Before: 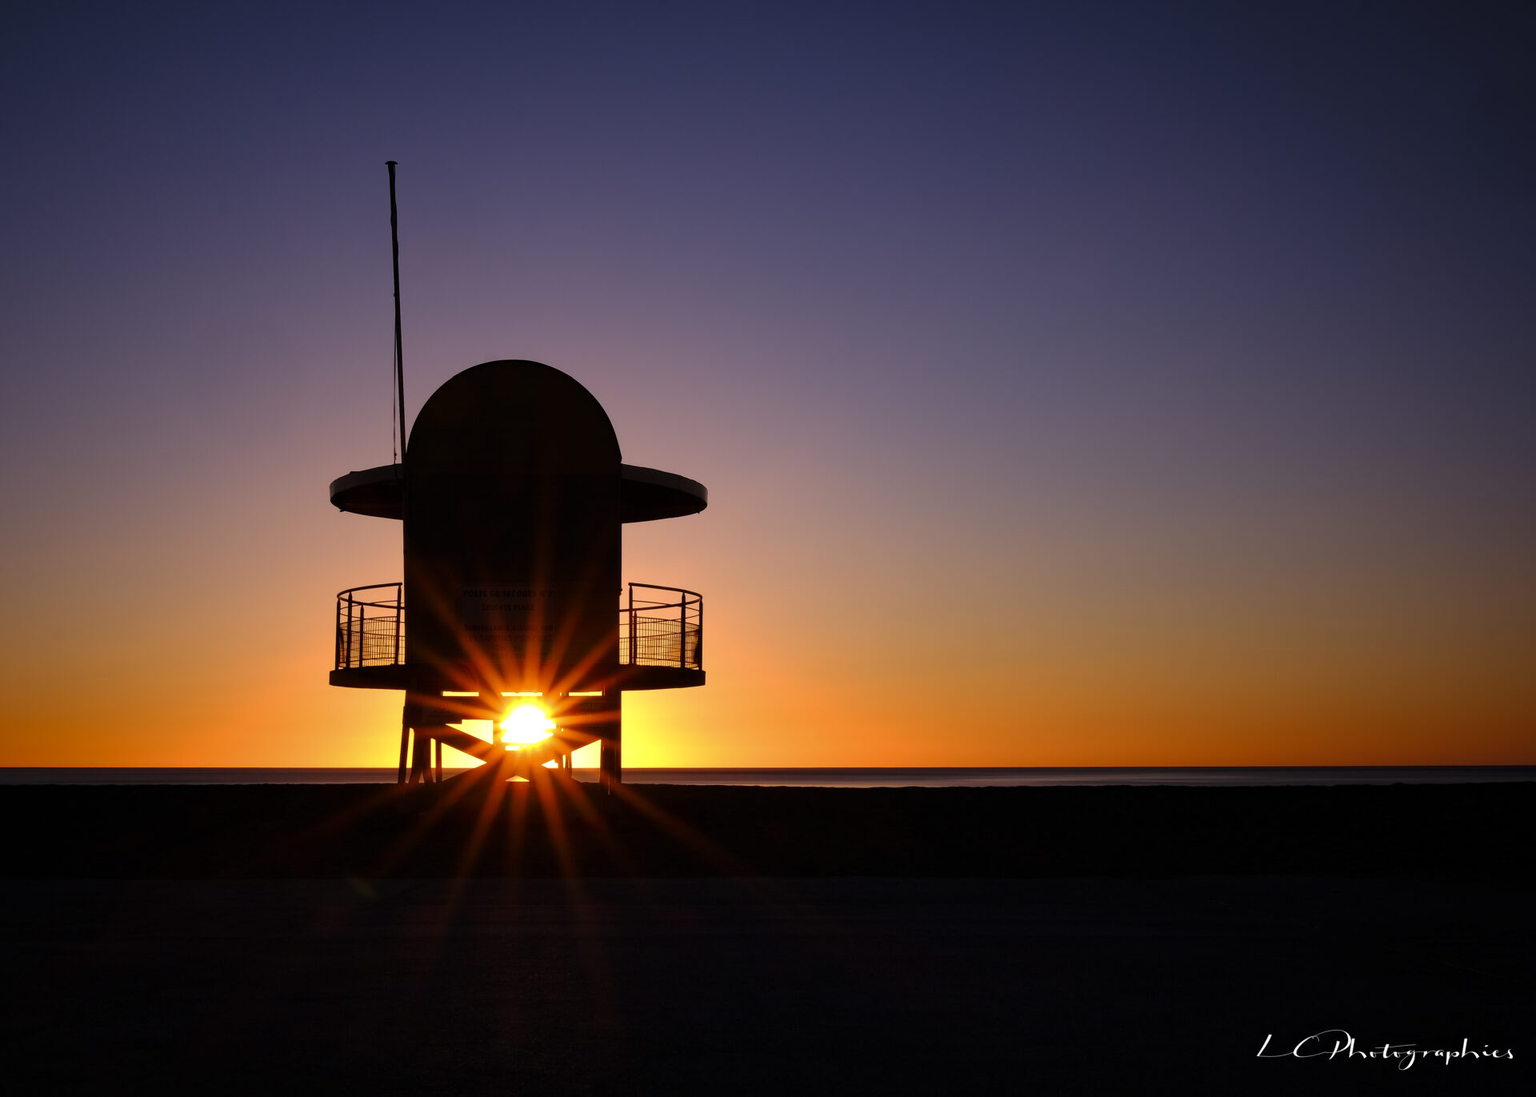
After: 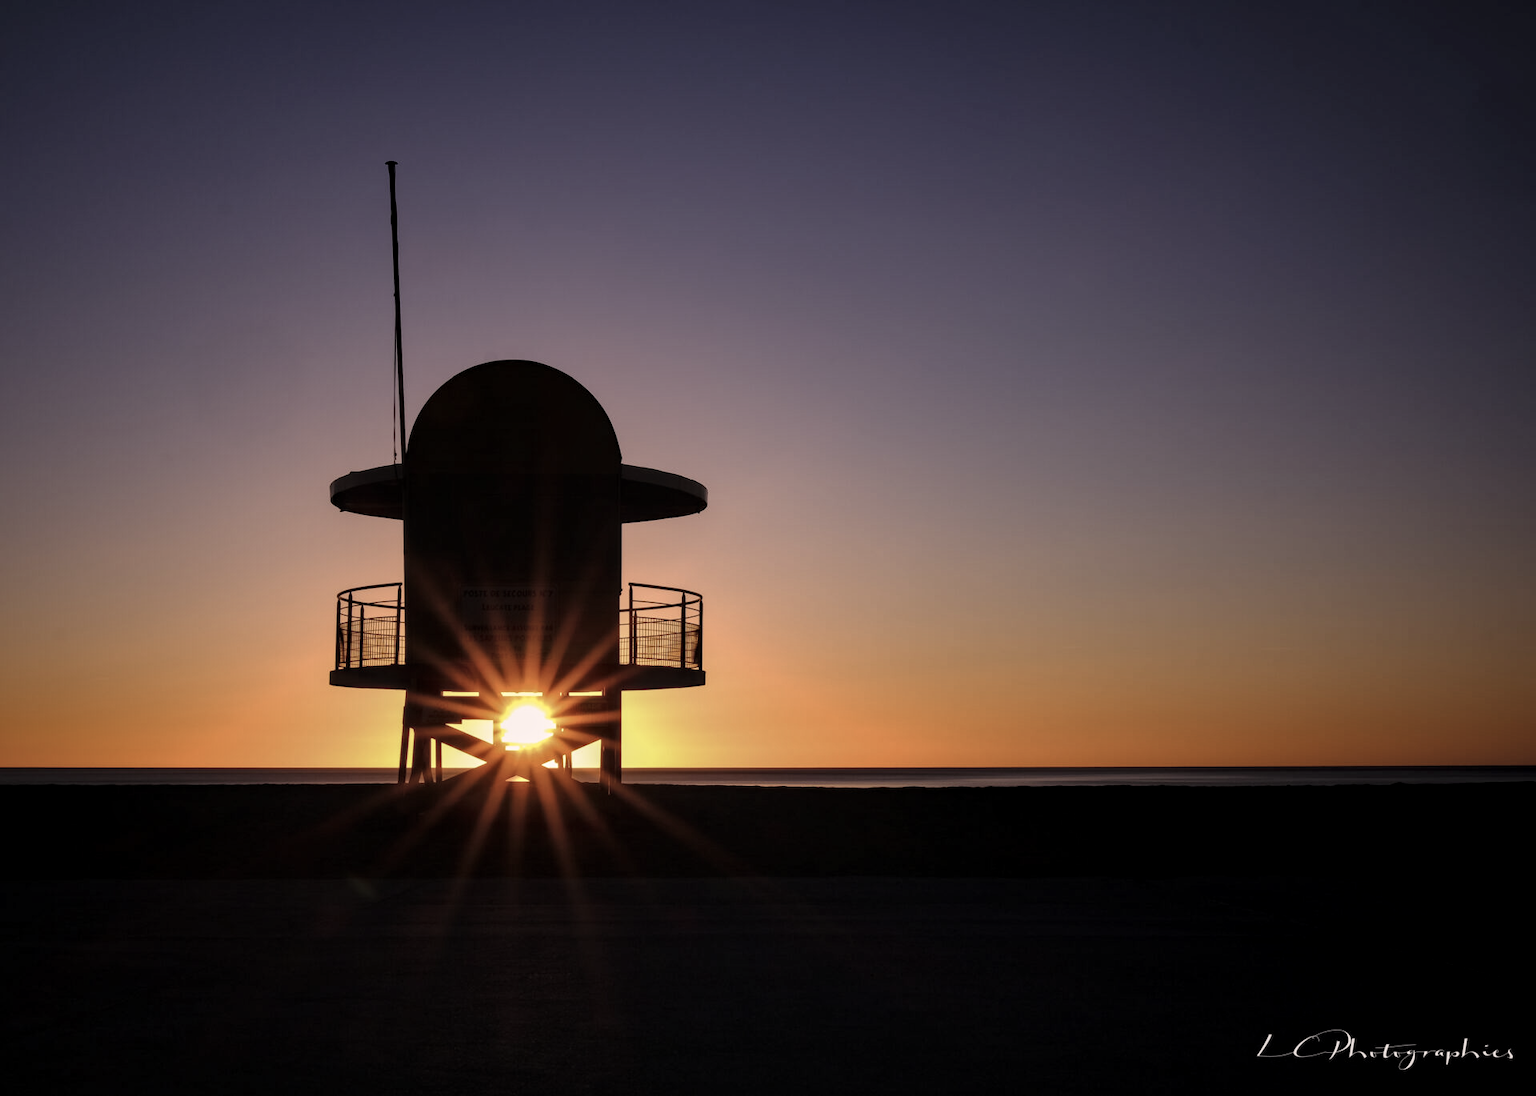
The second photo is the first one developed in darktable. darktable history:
local contrast: on, module defaults
color correction: highlights a* 5.5, highlights b* 5.17, saturation 0.642
